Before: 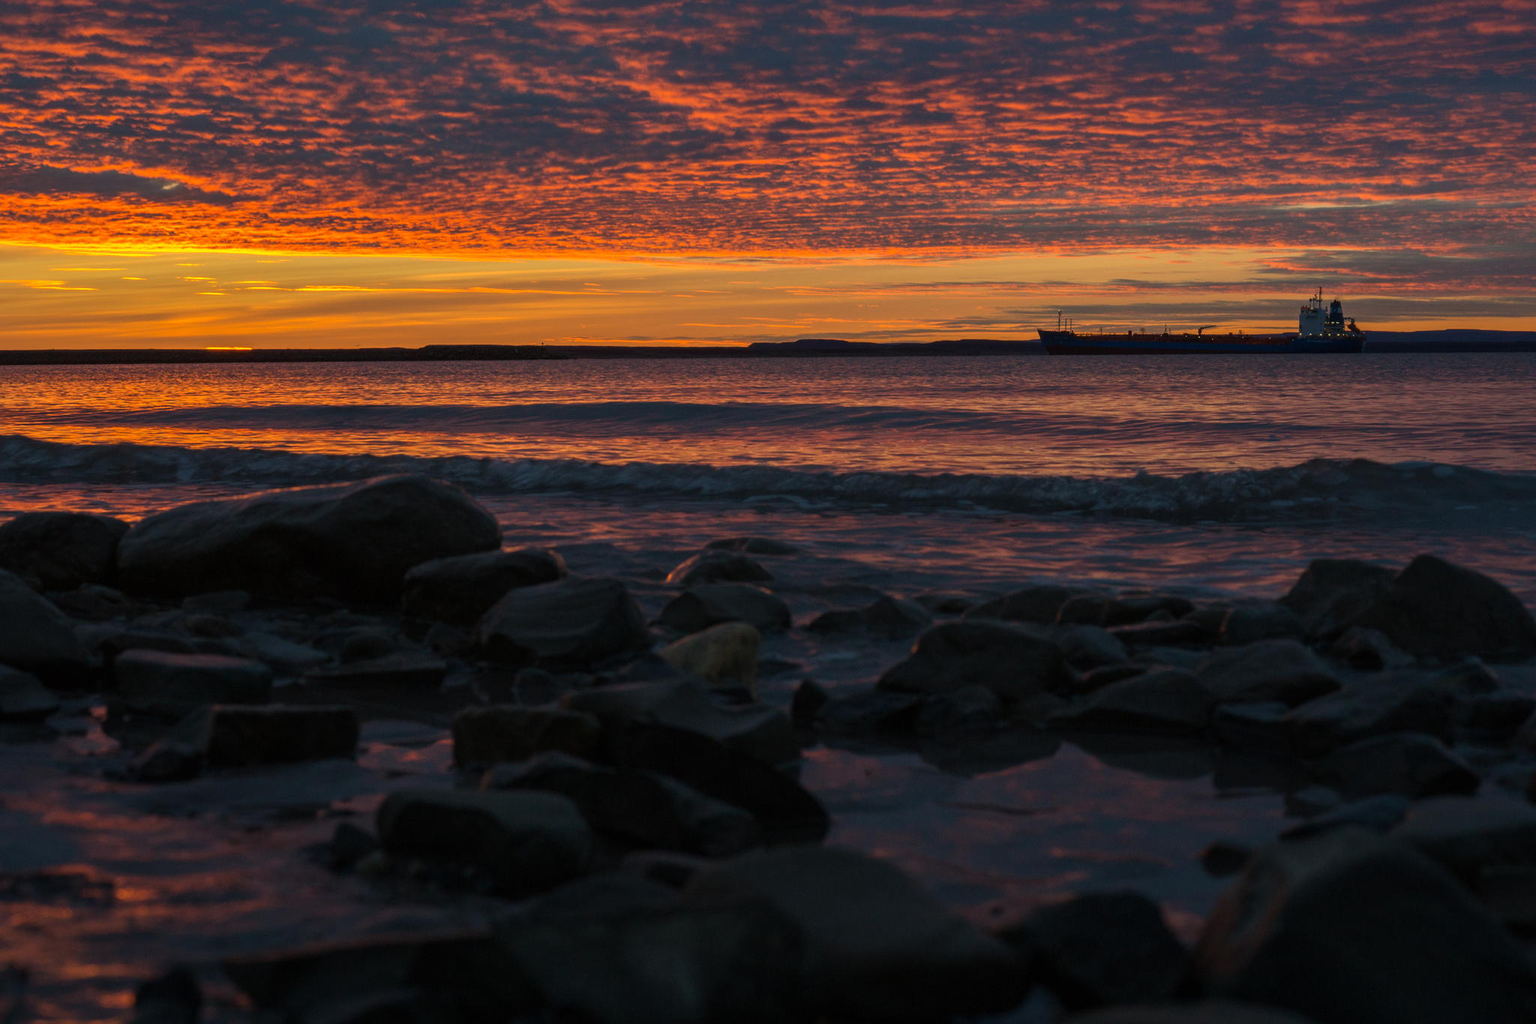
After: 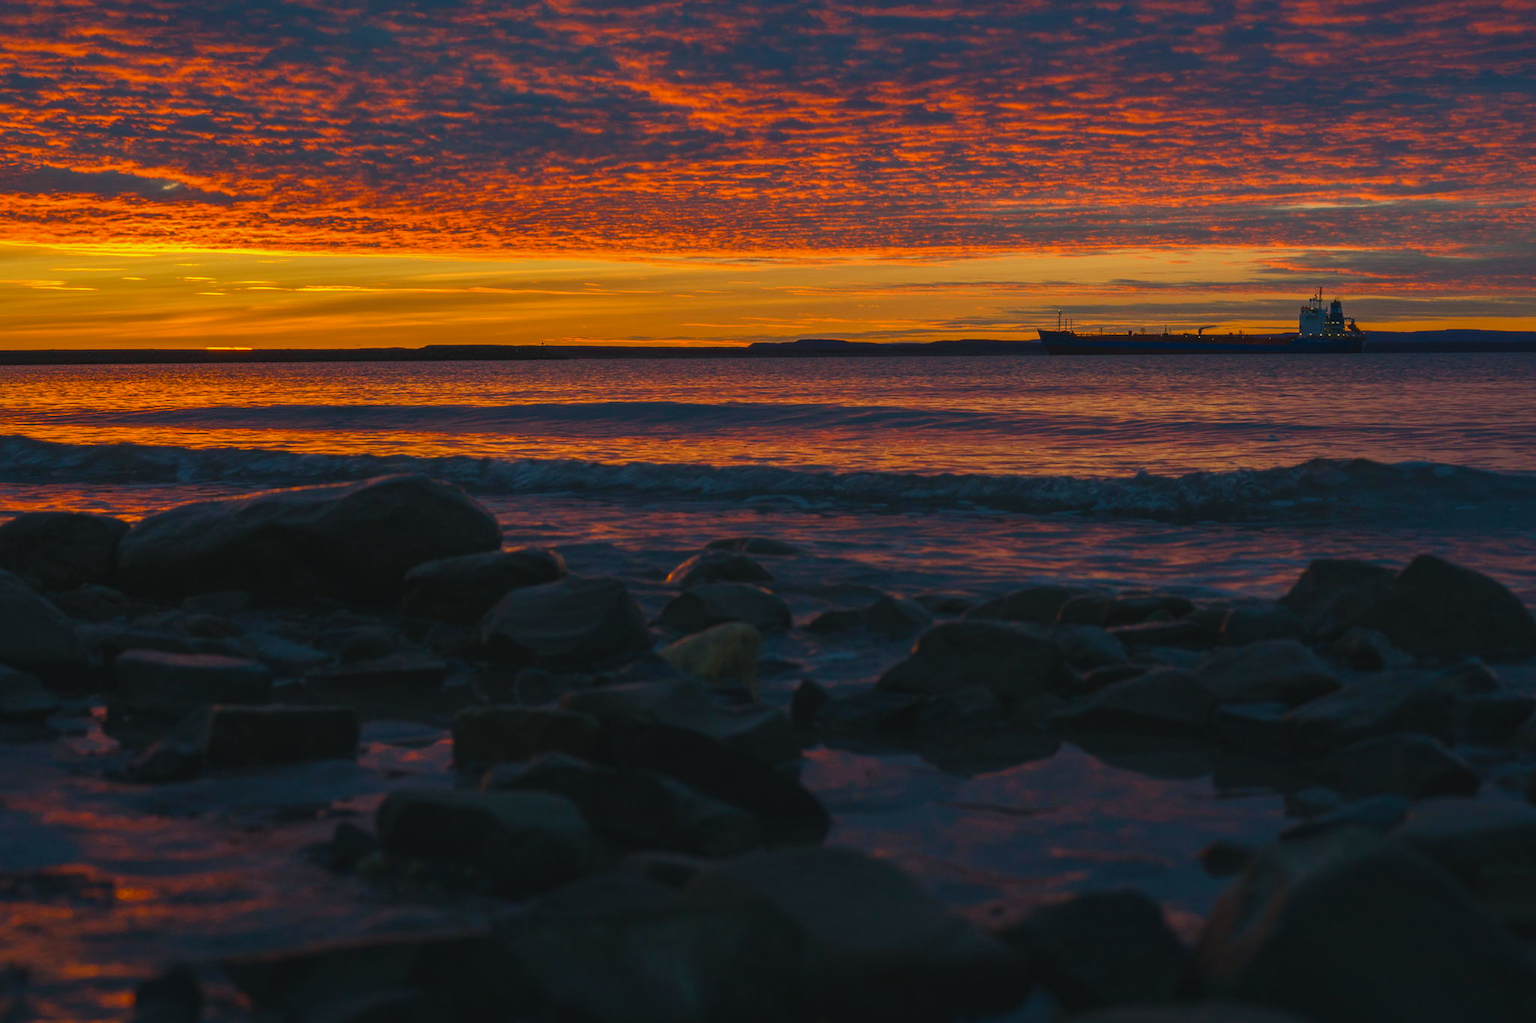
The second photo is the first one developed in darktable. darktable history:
exposure: exposure -0.152 EV, compensate highlight preservation false
color balance rgb: shadows lift › chroma 2.013%, shadows lift › hue 215.5°, global offset › luminance 0.494%, global offset › hue 168.92°, linear chroma grading › global chroma 9.961%, perceptual saturation grading › global saturation 20%, perceptual saturation grading › highlights -24.955%, perceptual saturation grading › shadows 25.714%
